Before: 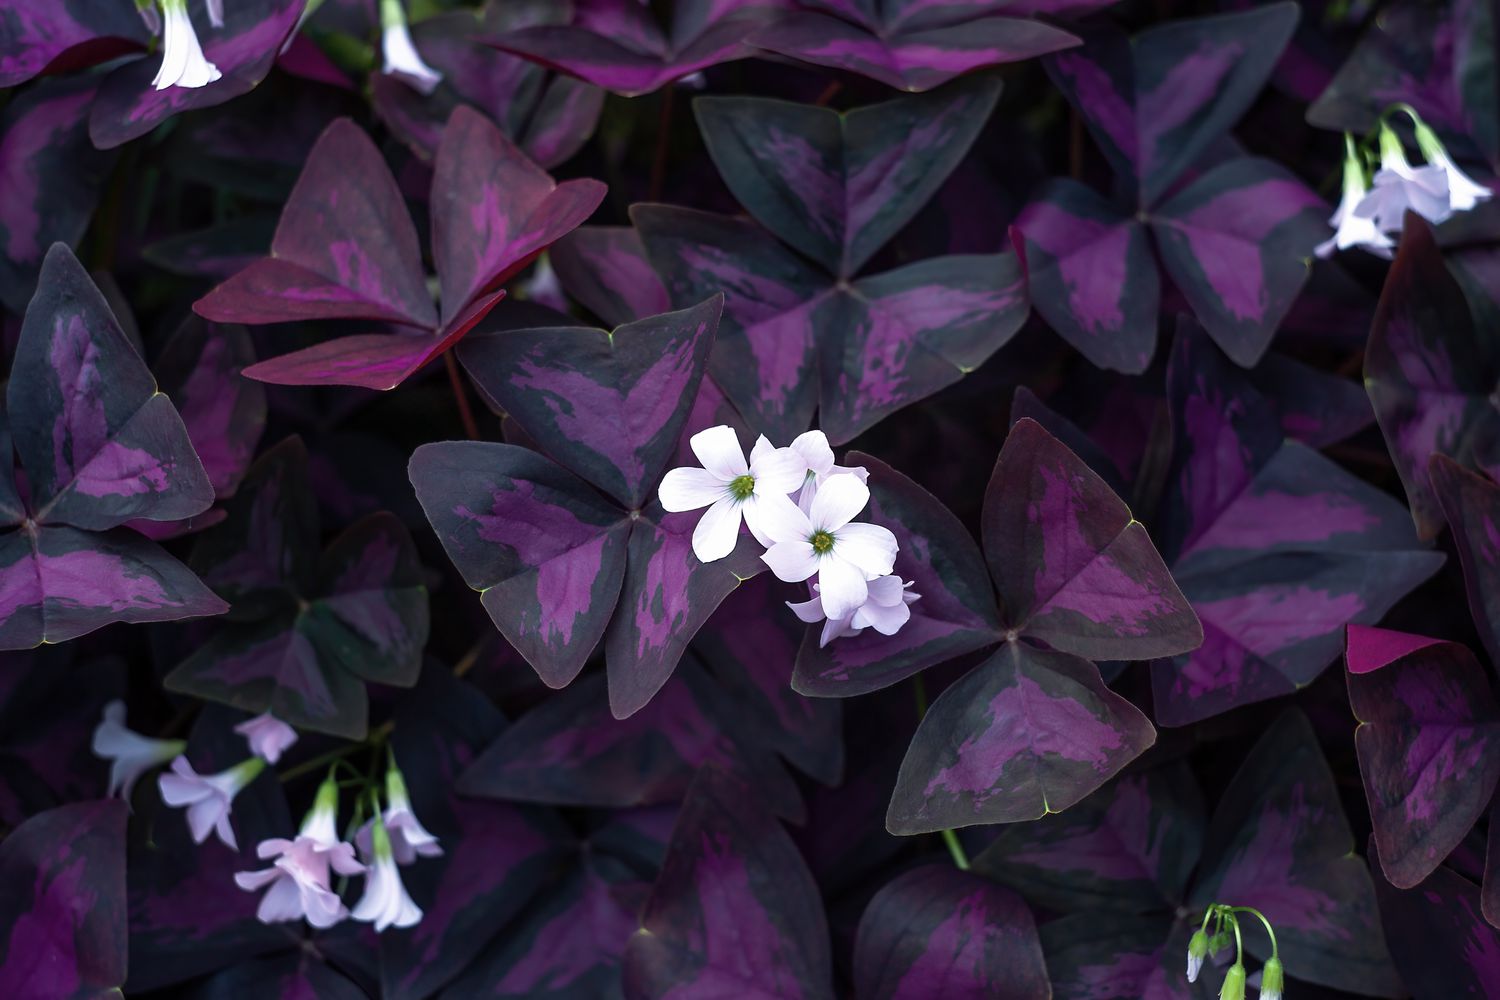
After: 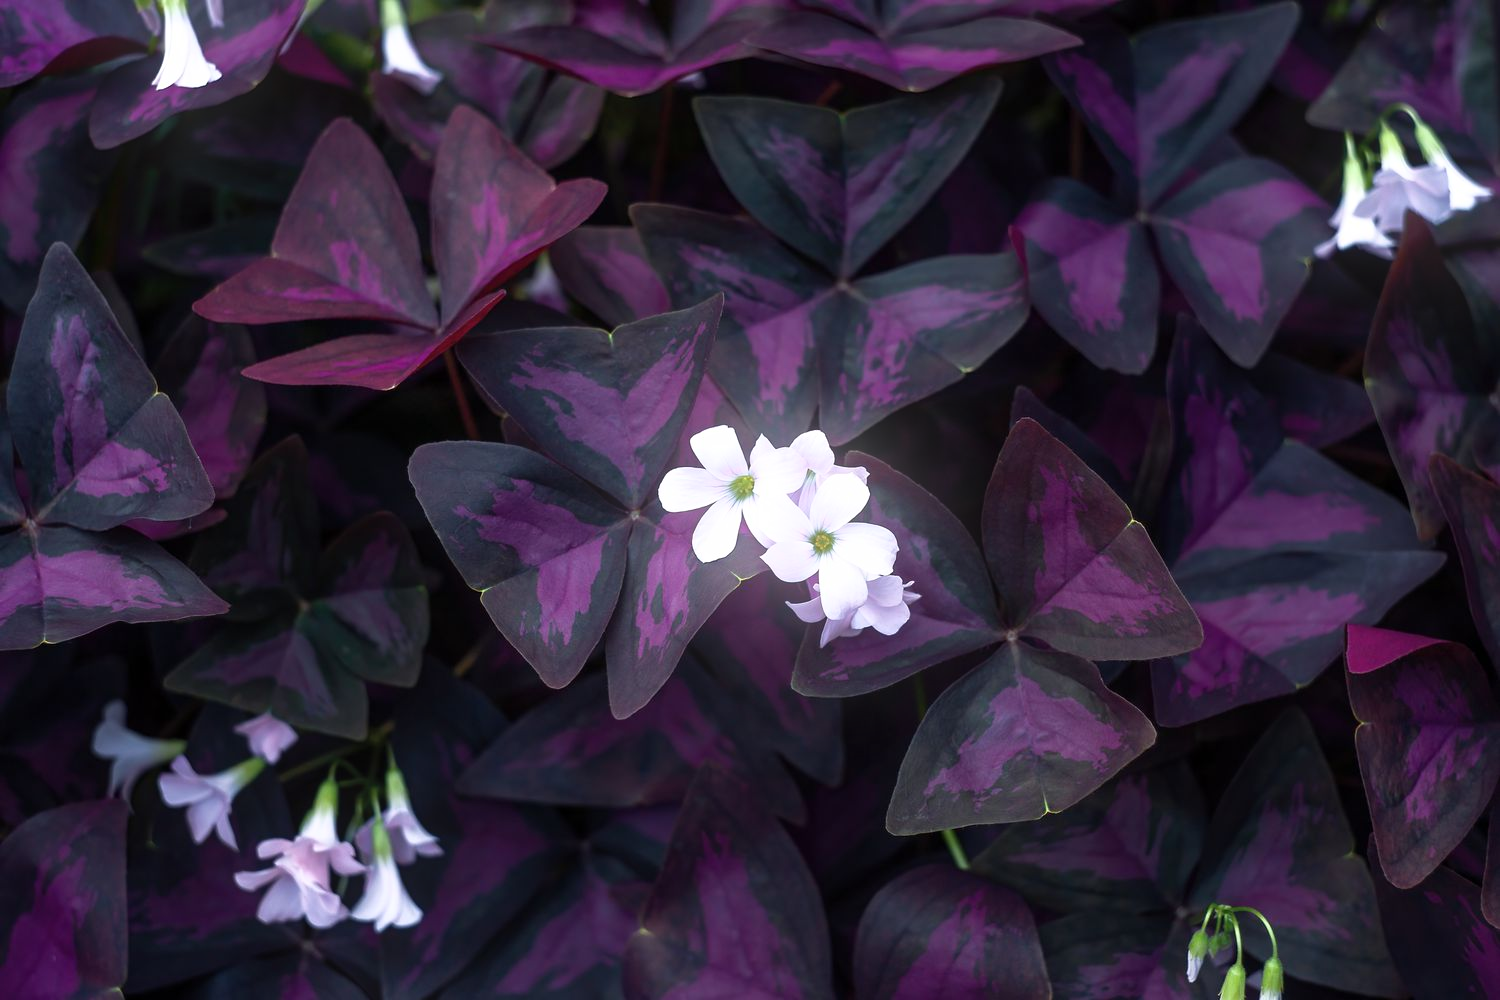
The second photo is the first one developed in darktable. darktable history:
tone equalizer: on, module defaults
bloom: size 15%, threshold 97%, strength 7%
shadows and highlights: shadows 0, highlights 40
